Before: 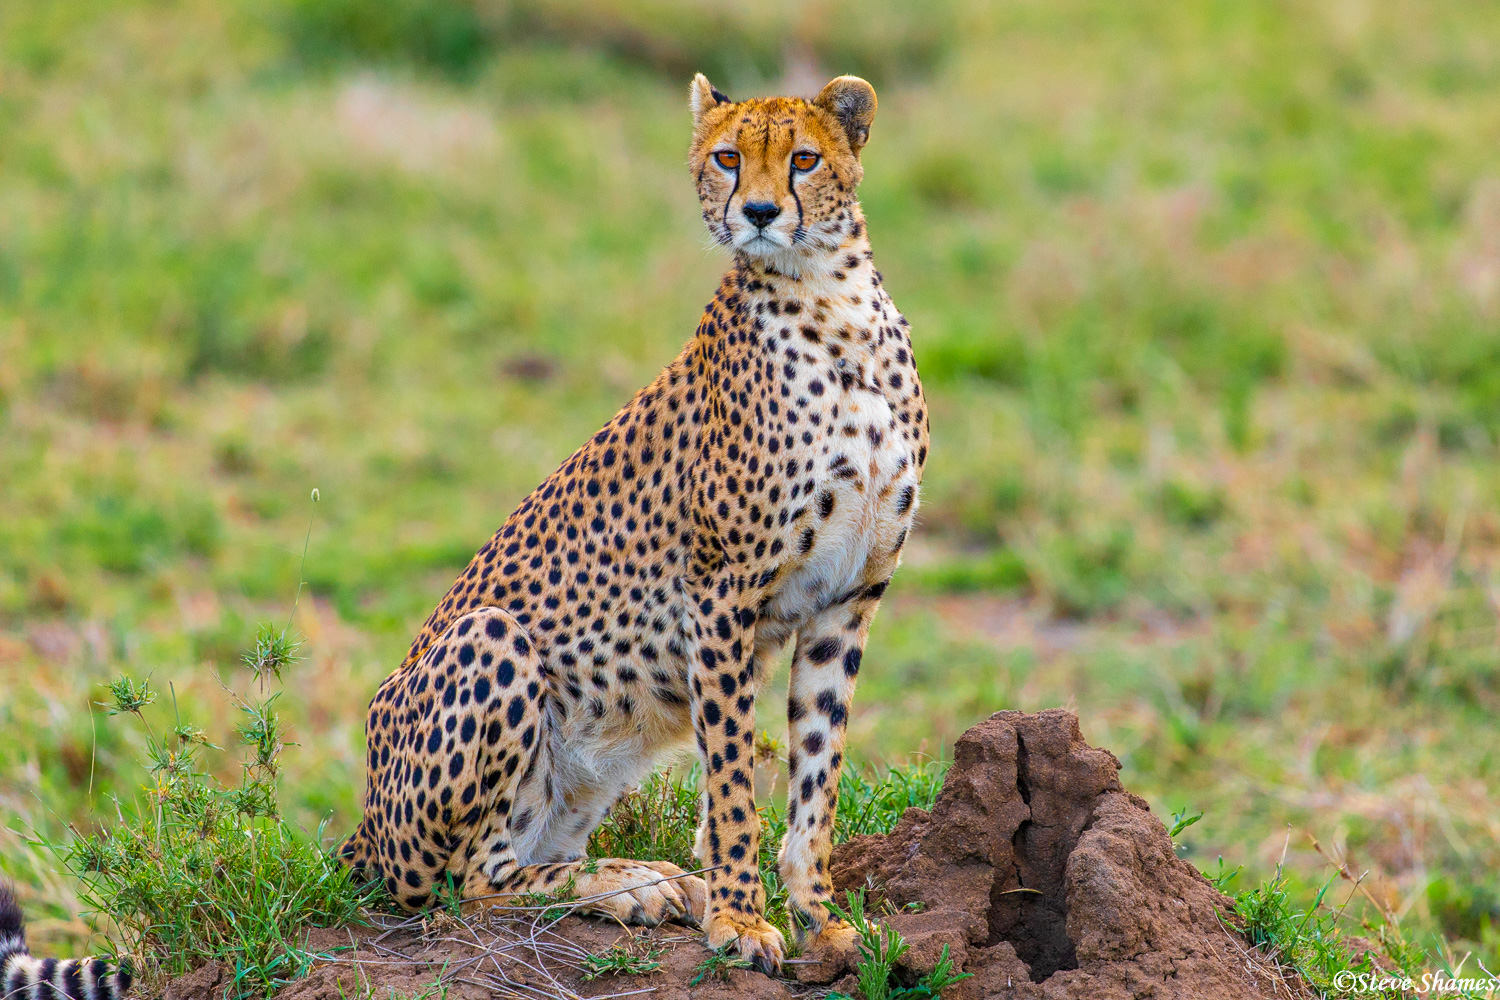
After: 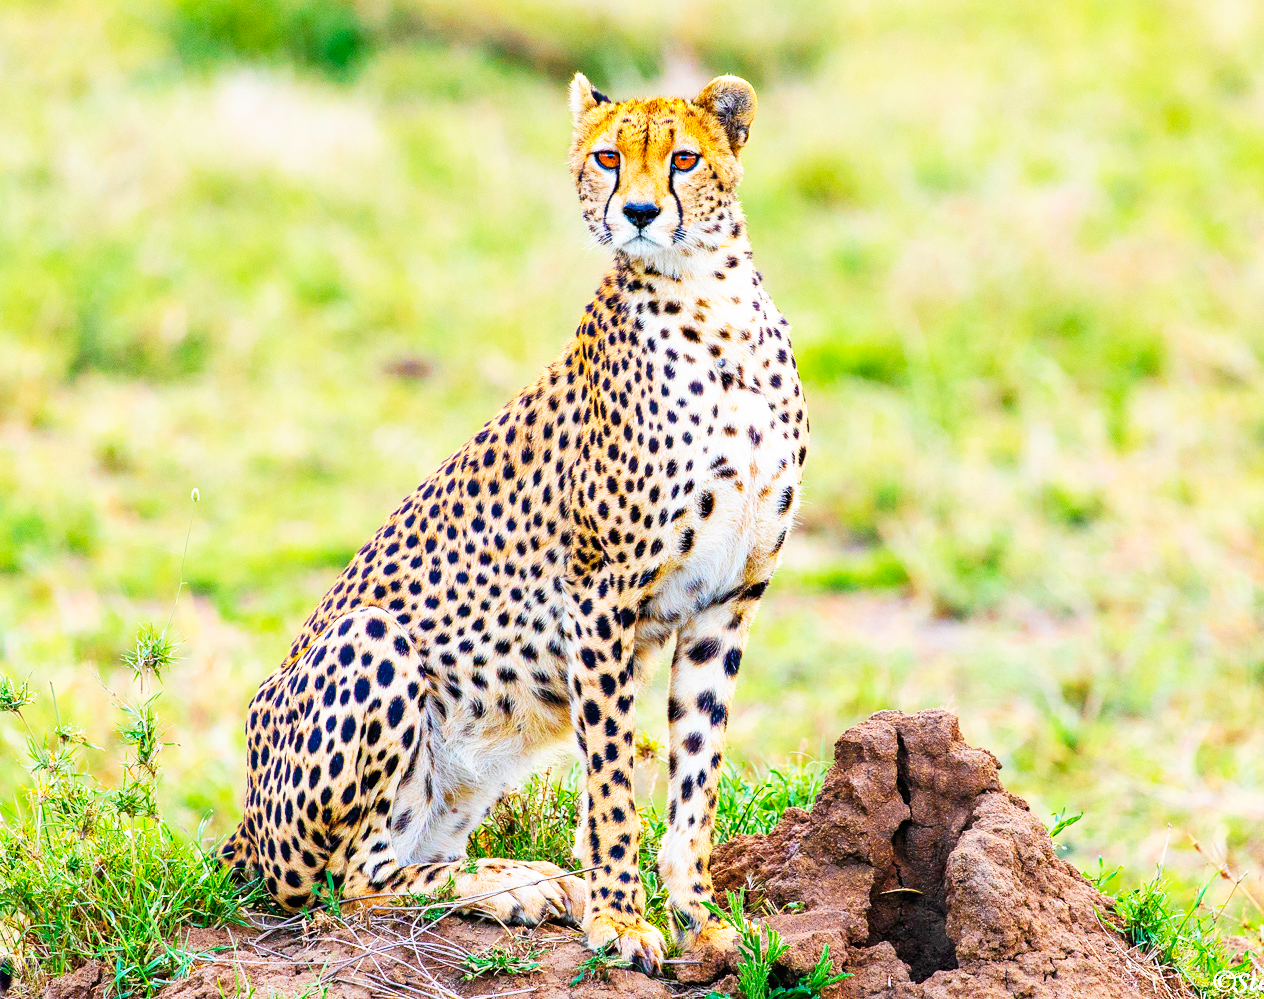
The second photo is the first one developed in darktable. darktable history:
crop: left 8.026%, right 7.374%
base curve: curves: ch0 [(0, 0) (0.007, 0.004) (0.027, 0.03) (0.046, 0.07) (0.207, 0.54) (0.442, 0.872) (0.673, 0.972) (1, 1)], preserve colors none
